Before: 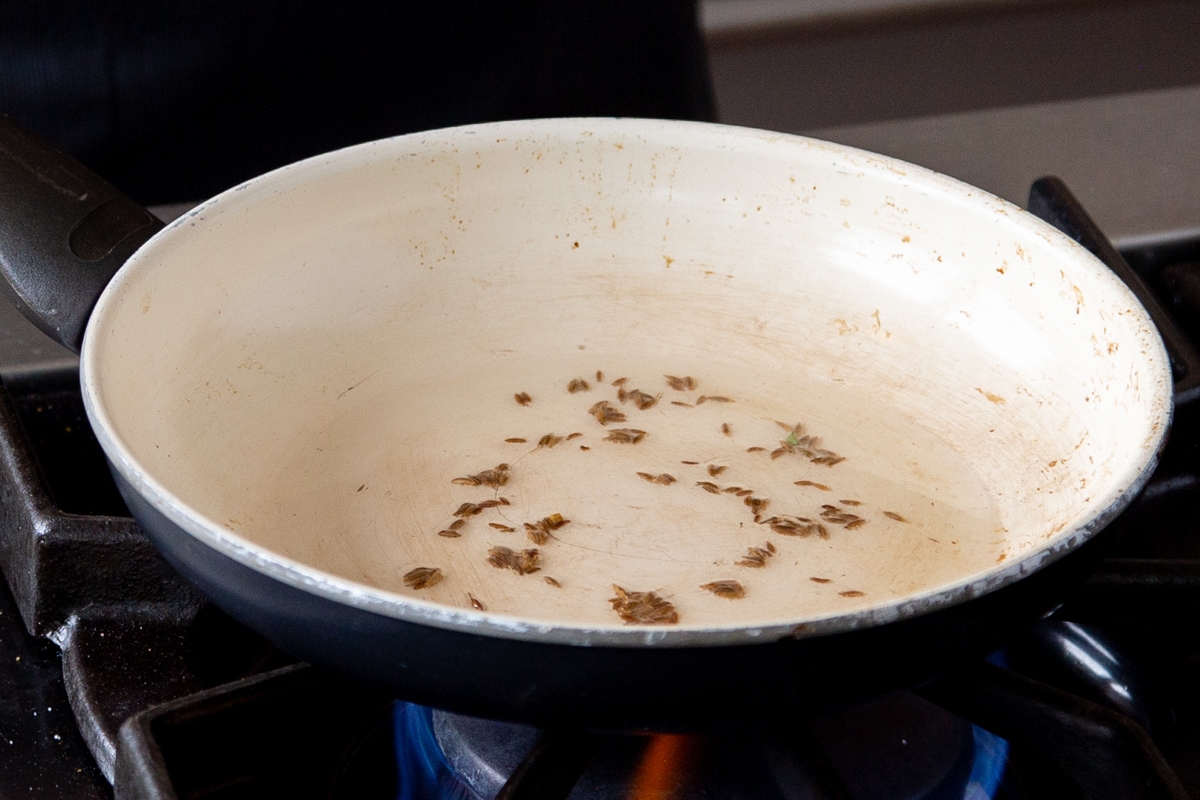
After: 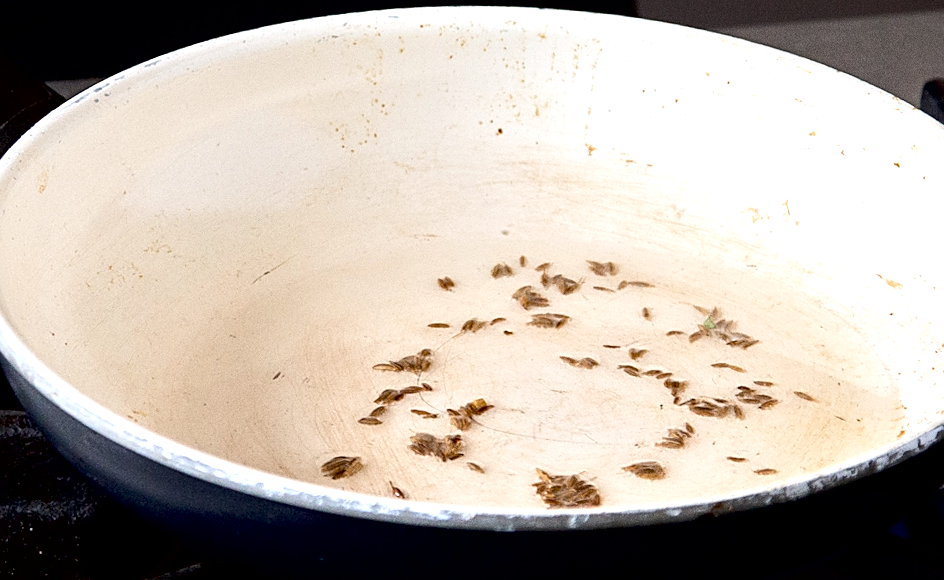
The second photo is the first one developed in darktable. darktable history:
sharpen: on, module defaults
rotate and perspective: rotation -0.013°, lens shift (vertical) -0.027, lens shift (horizontal) 0.178, crop left 0.016, crop right 0.989, crop top 0.082, crop bottom 0.918
crop and rotate: left 10.071%, top 10.071%, right 10.02%, bottom 10.02%
contrast brightness saturation: saturation -0.17
grain: coarseness 7.08 ISO, strength 21.67%, mid-tones bias 59.58%
tone equalizer: -8 EV 0.001 EV, -7 EV -0.002 EV, -6 EV 0.002 EV, -5 EV -0.03 EV, -4 EV -0.116 EV, -3 EV -0.169 EV, -2 EV 0.24 EV, -1 EV 0.702 EV, +0 EV 0.493 EV
exposure: black level correction 0.009, exposure 0.119 EV, compensate highlight preservation false
white balance: red 0.98, blue 1.034
